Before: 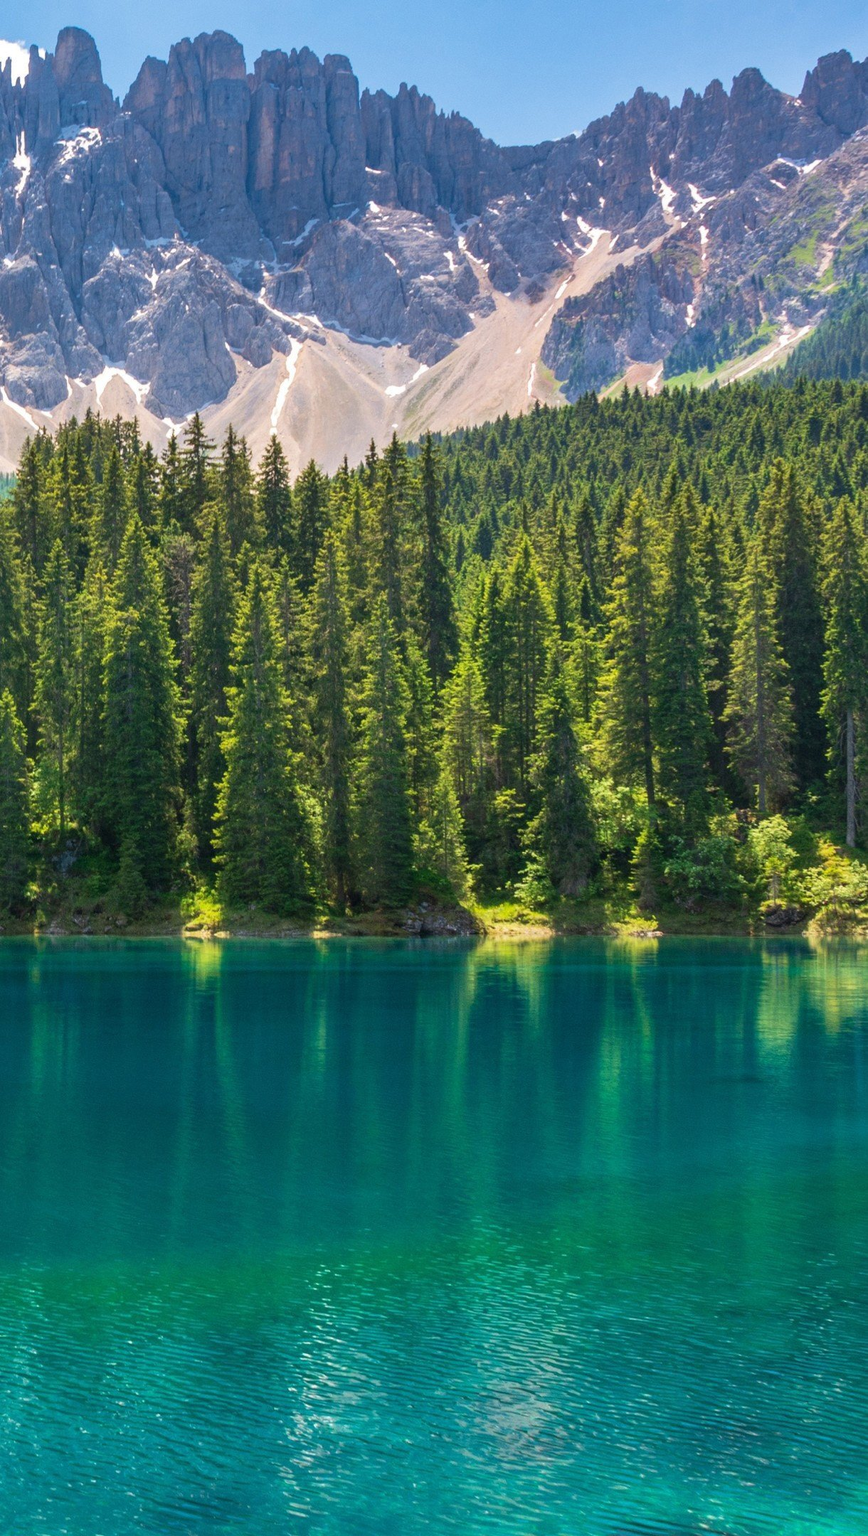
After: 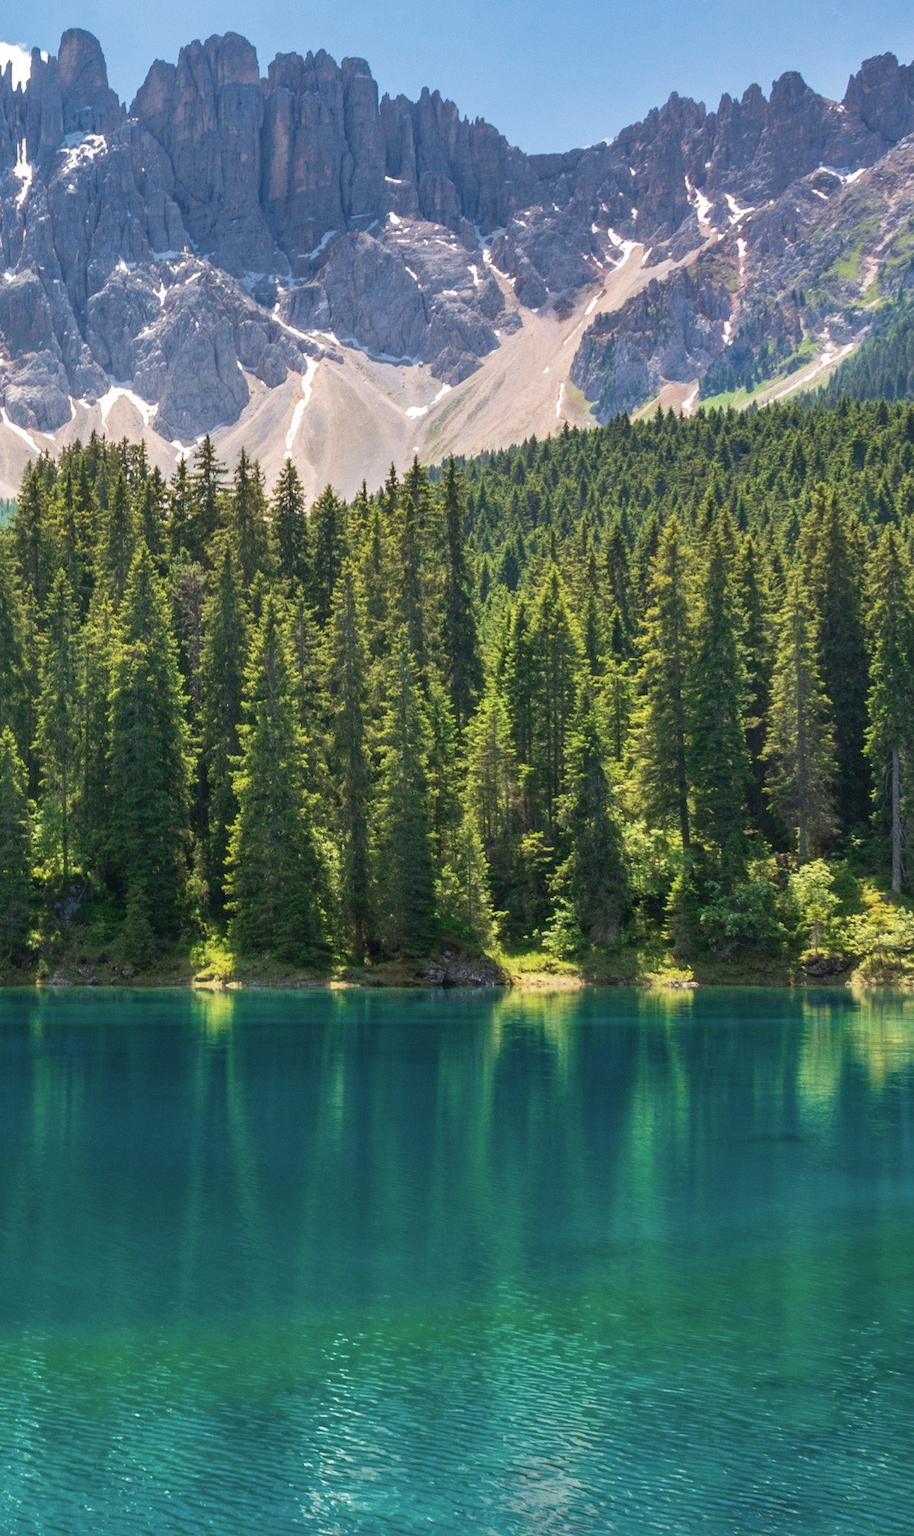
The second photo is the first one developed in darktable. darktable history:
crop and rotate: top 0%, bottom 5.097%
color correction: saturation 0.85
